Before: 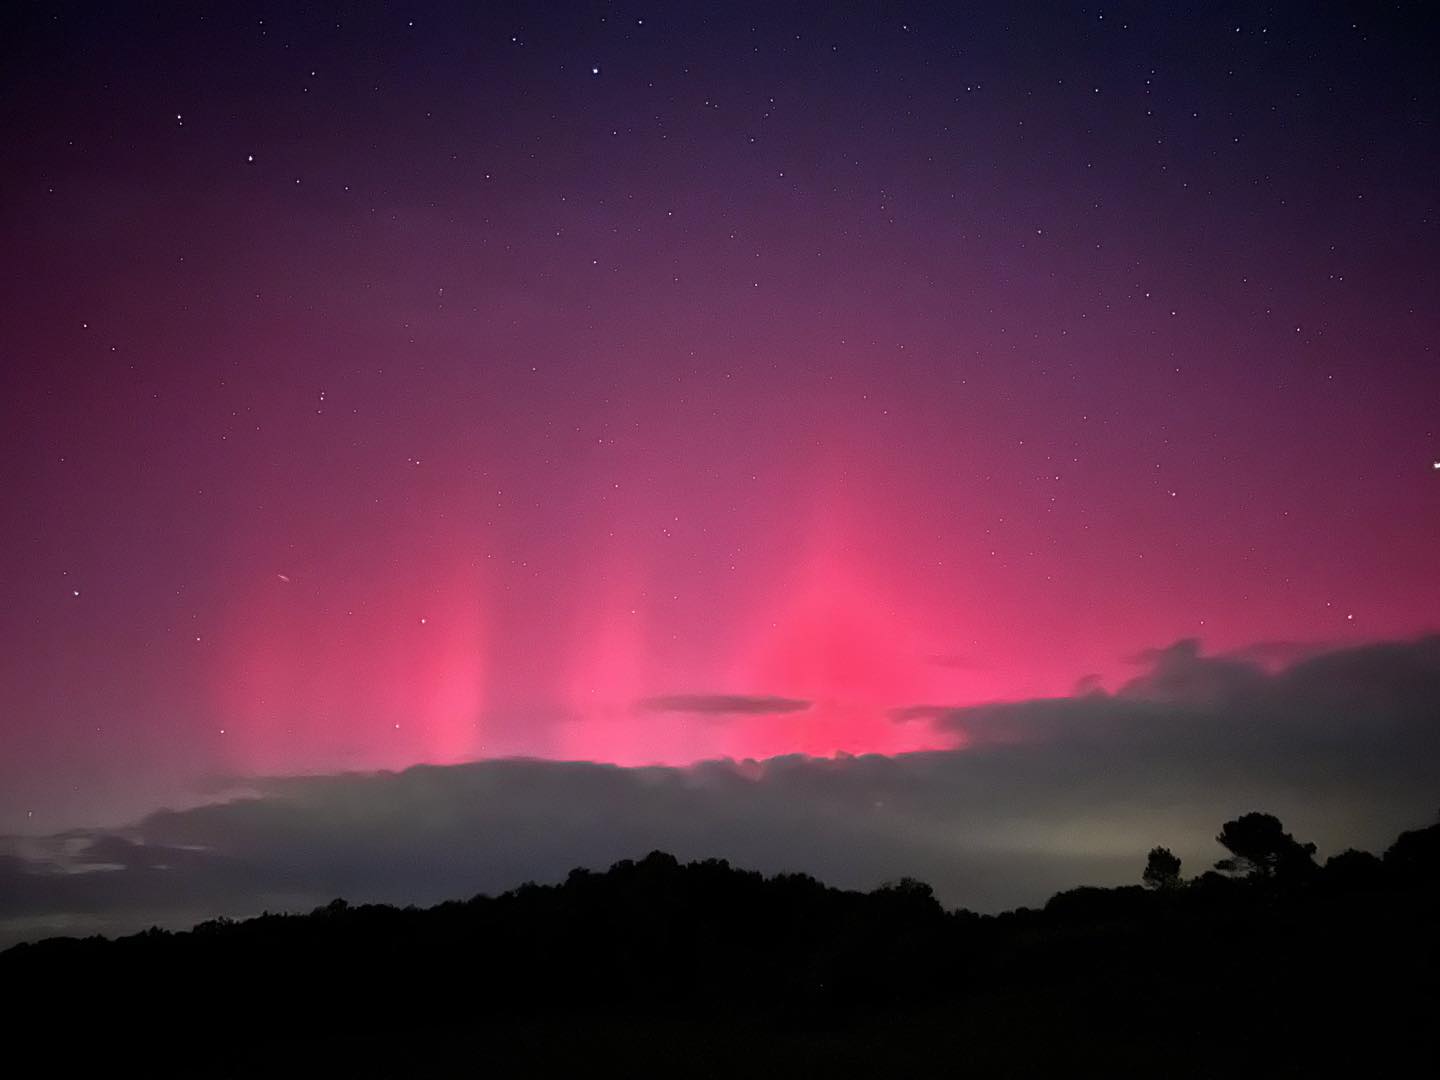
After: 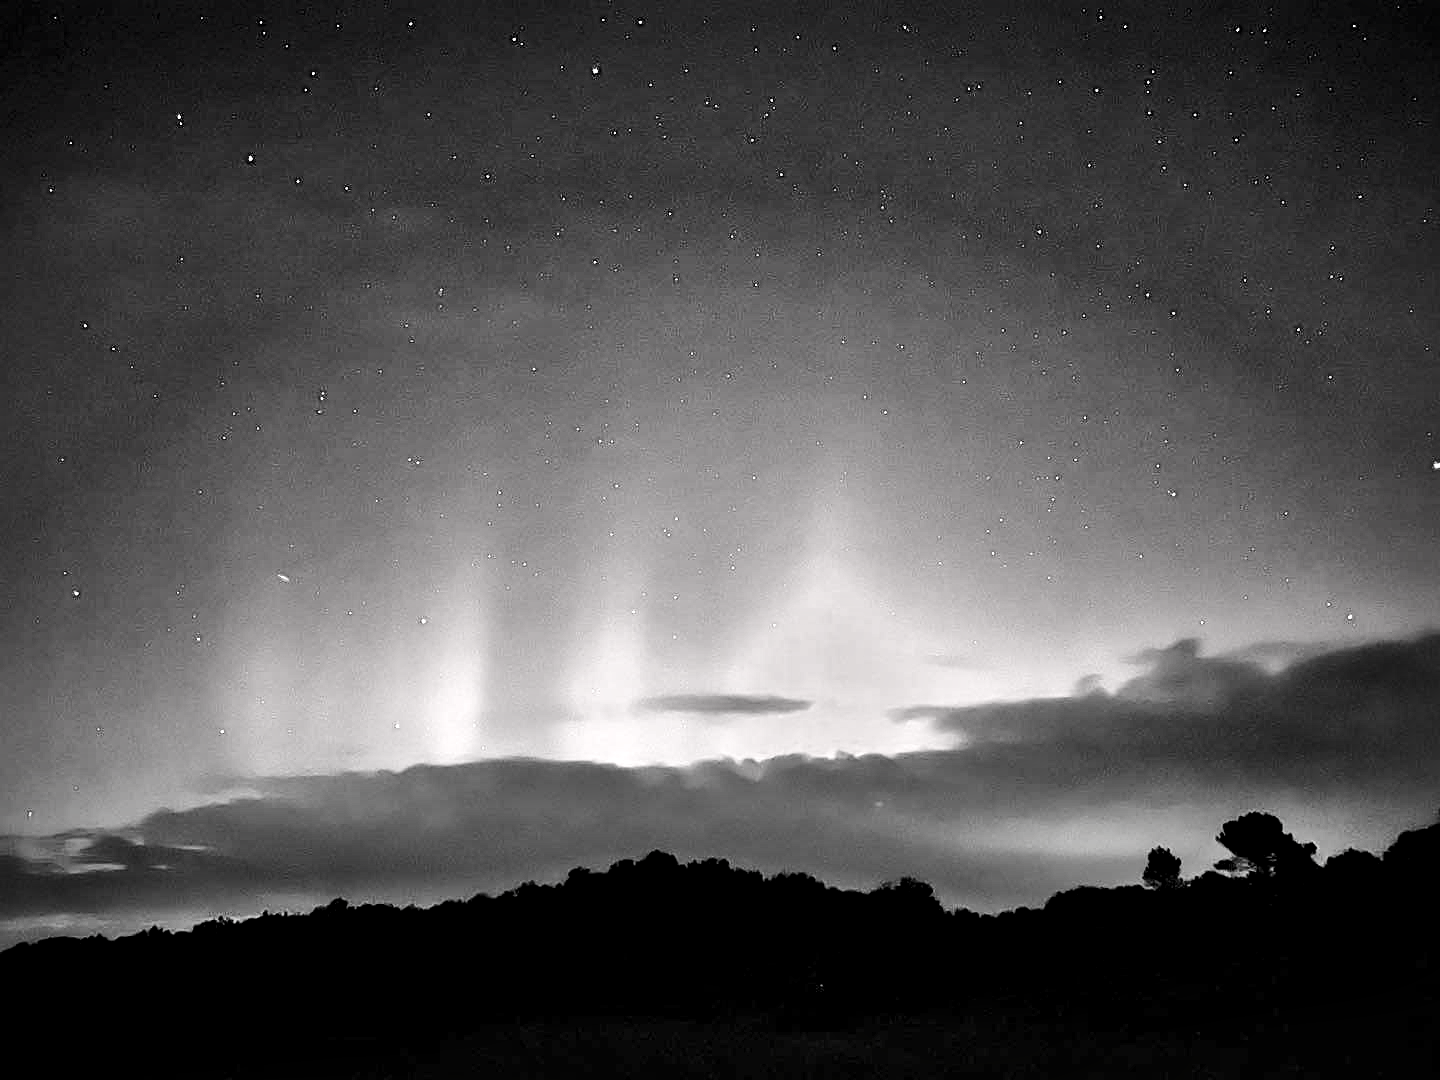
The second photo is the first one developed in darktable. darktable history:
color calibration: illuminant same as pipeline (D50), adaptation none (bypass), x 0.333, y 0.334, temperature 5002.96 K
sharpen: amount 0.203
contrast brightness saturation: saturation -0.982
base curve: curves: ch0 [(0, 0) (0.028, 0.03) (0.121, 0.232) (0.46, 0.748) (0.859, 0.968) (1, 1)]
local contrast: mode bilateral grid, contrast 45, coarseness 69, detail 213%, midtone range 0.2
shadows and highlights: radius 46.44, white point adjustment 6.6, compress 79.54%, highlights color adjustment 41.82%, soften with gaussian
